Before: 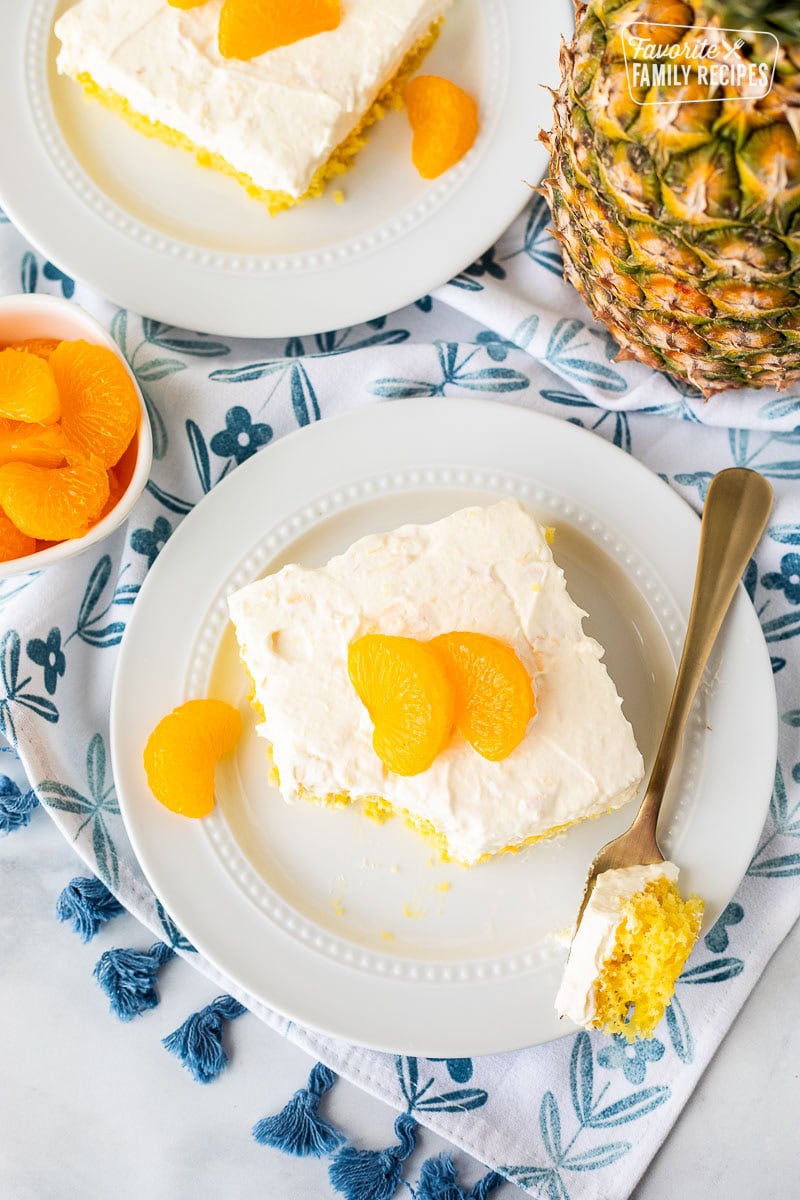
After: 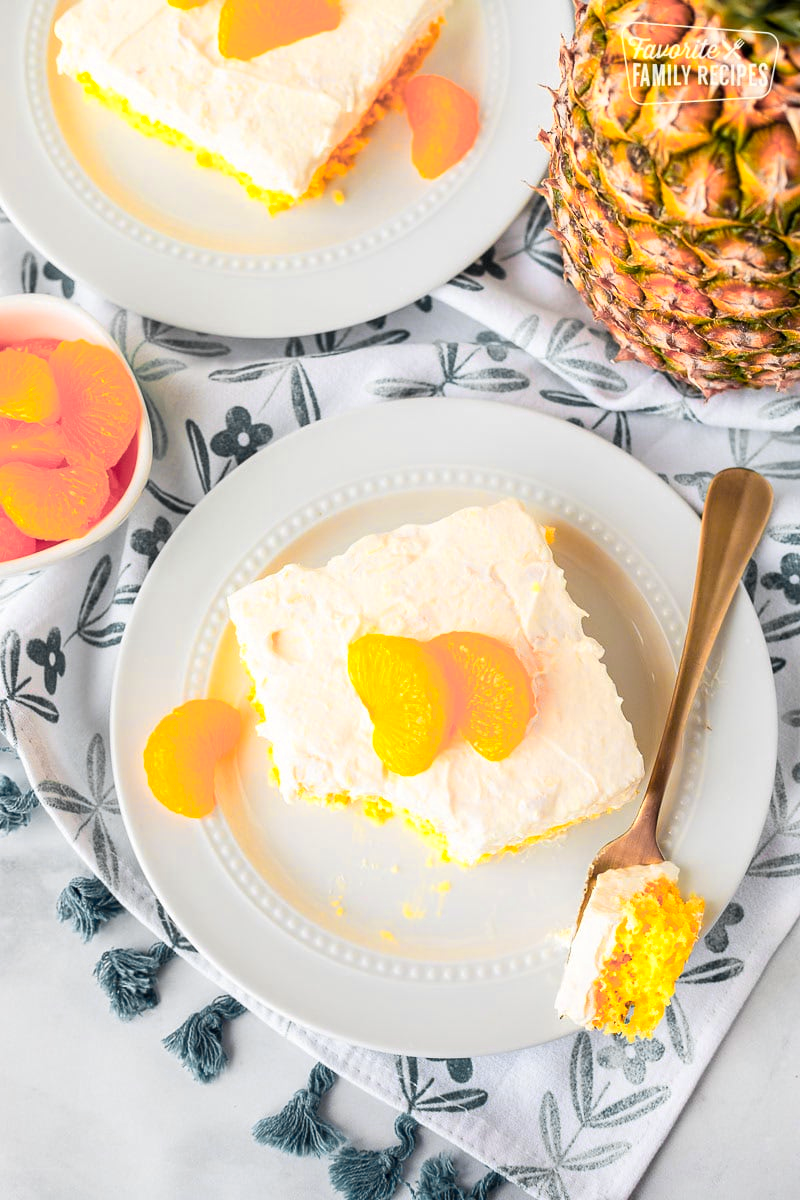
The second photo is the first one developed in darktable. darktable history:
color zones: curves: ch0 [(0.257, 0.558) (0.75, 0.565)]; ch1 [(0.004, 0.857) (0.14, 0.416) (0.257, 0.695) (0.442, 0.032) (0.736, 0.266) (0.891, 0.741)]; ch2 [(0, 0.623) (0.112, 0.436) (0.271, 0.474) (0.516, 0.64) (0.743, 0.286)]
white balance: emerald 1
